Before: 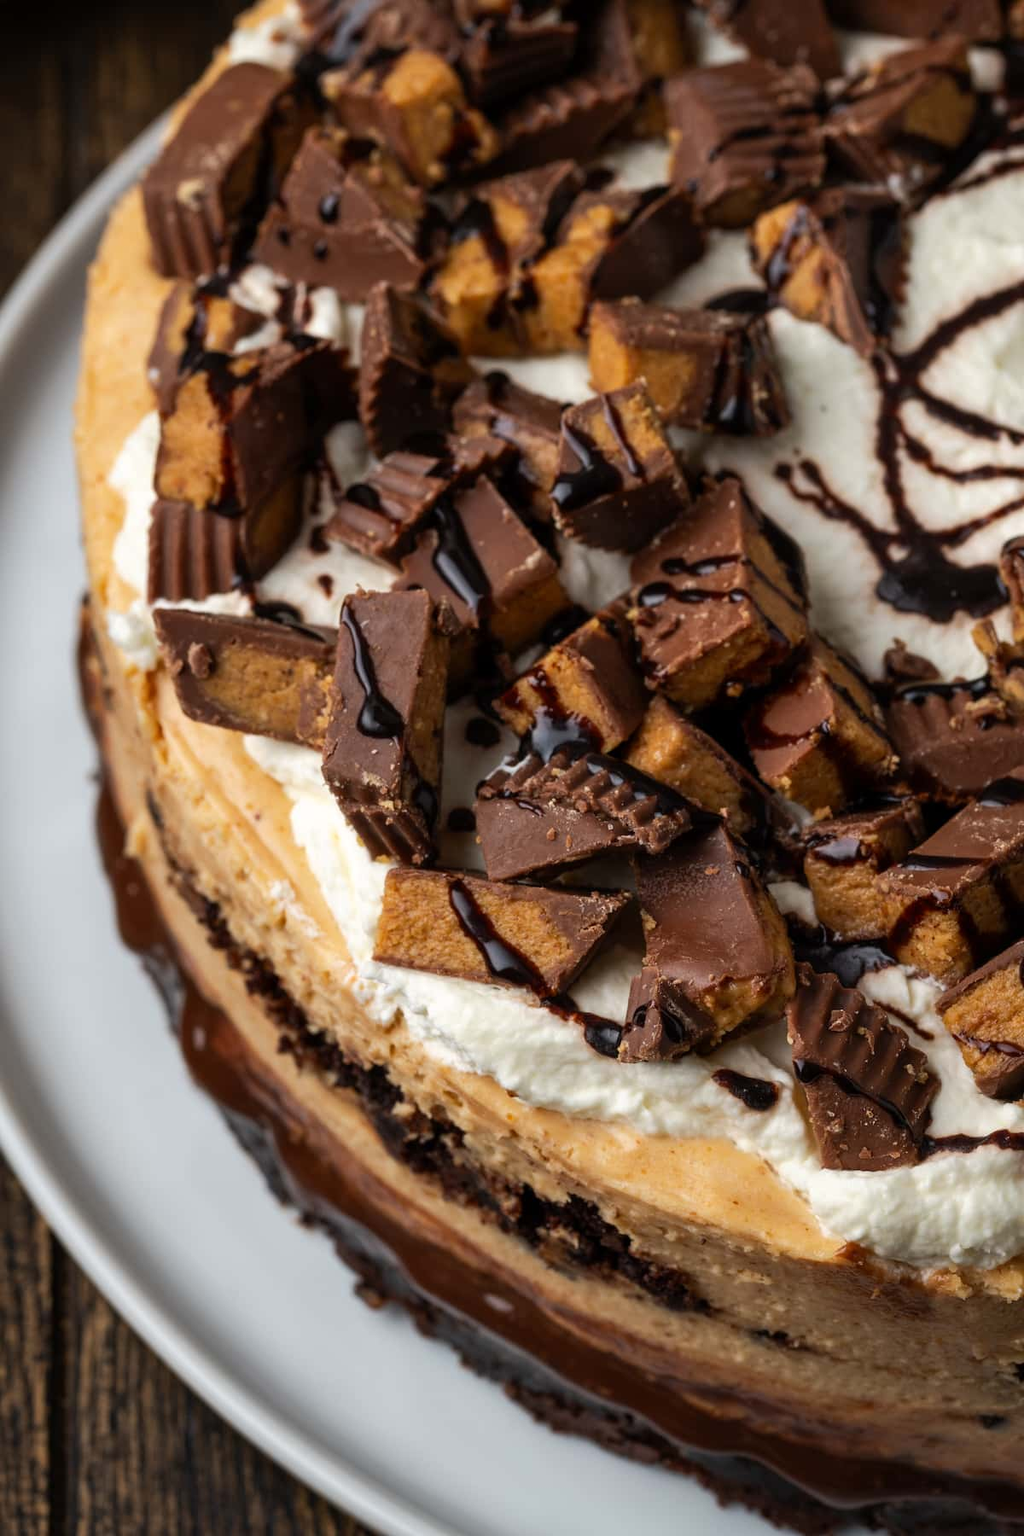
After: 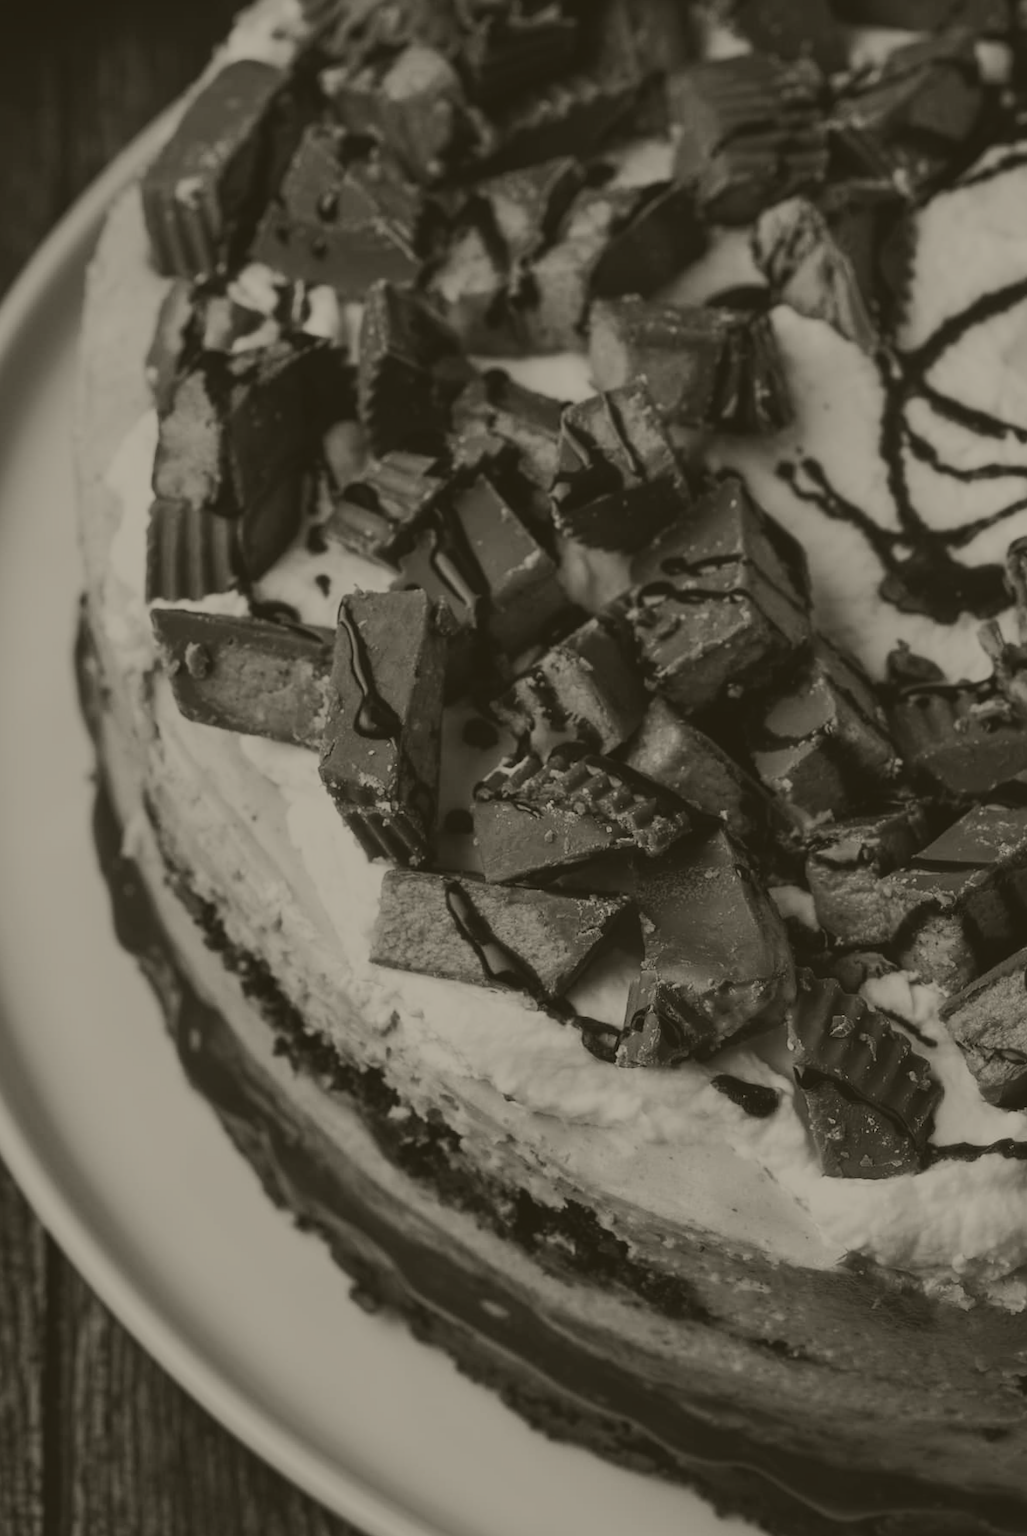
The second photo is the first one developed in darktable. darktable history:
contrast brightness saturation: contrast 0.23, brightness 0.1, saturation 0.29
color balance rgb: perceptual saturation grading › global saturation 20%, global vibrance 10%
colorize: hue 41.44°, saturation 22%, source mix 60%, lightness 10.61%
rotate and perspective: rotation 0.192°, lens shift (horizontal) -0.015, crop left 0.005, crop right 0.996, crop top 0.006, crop bottom 0.99
